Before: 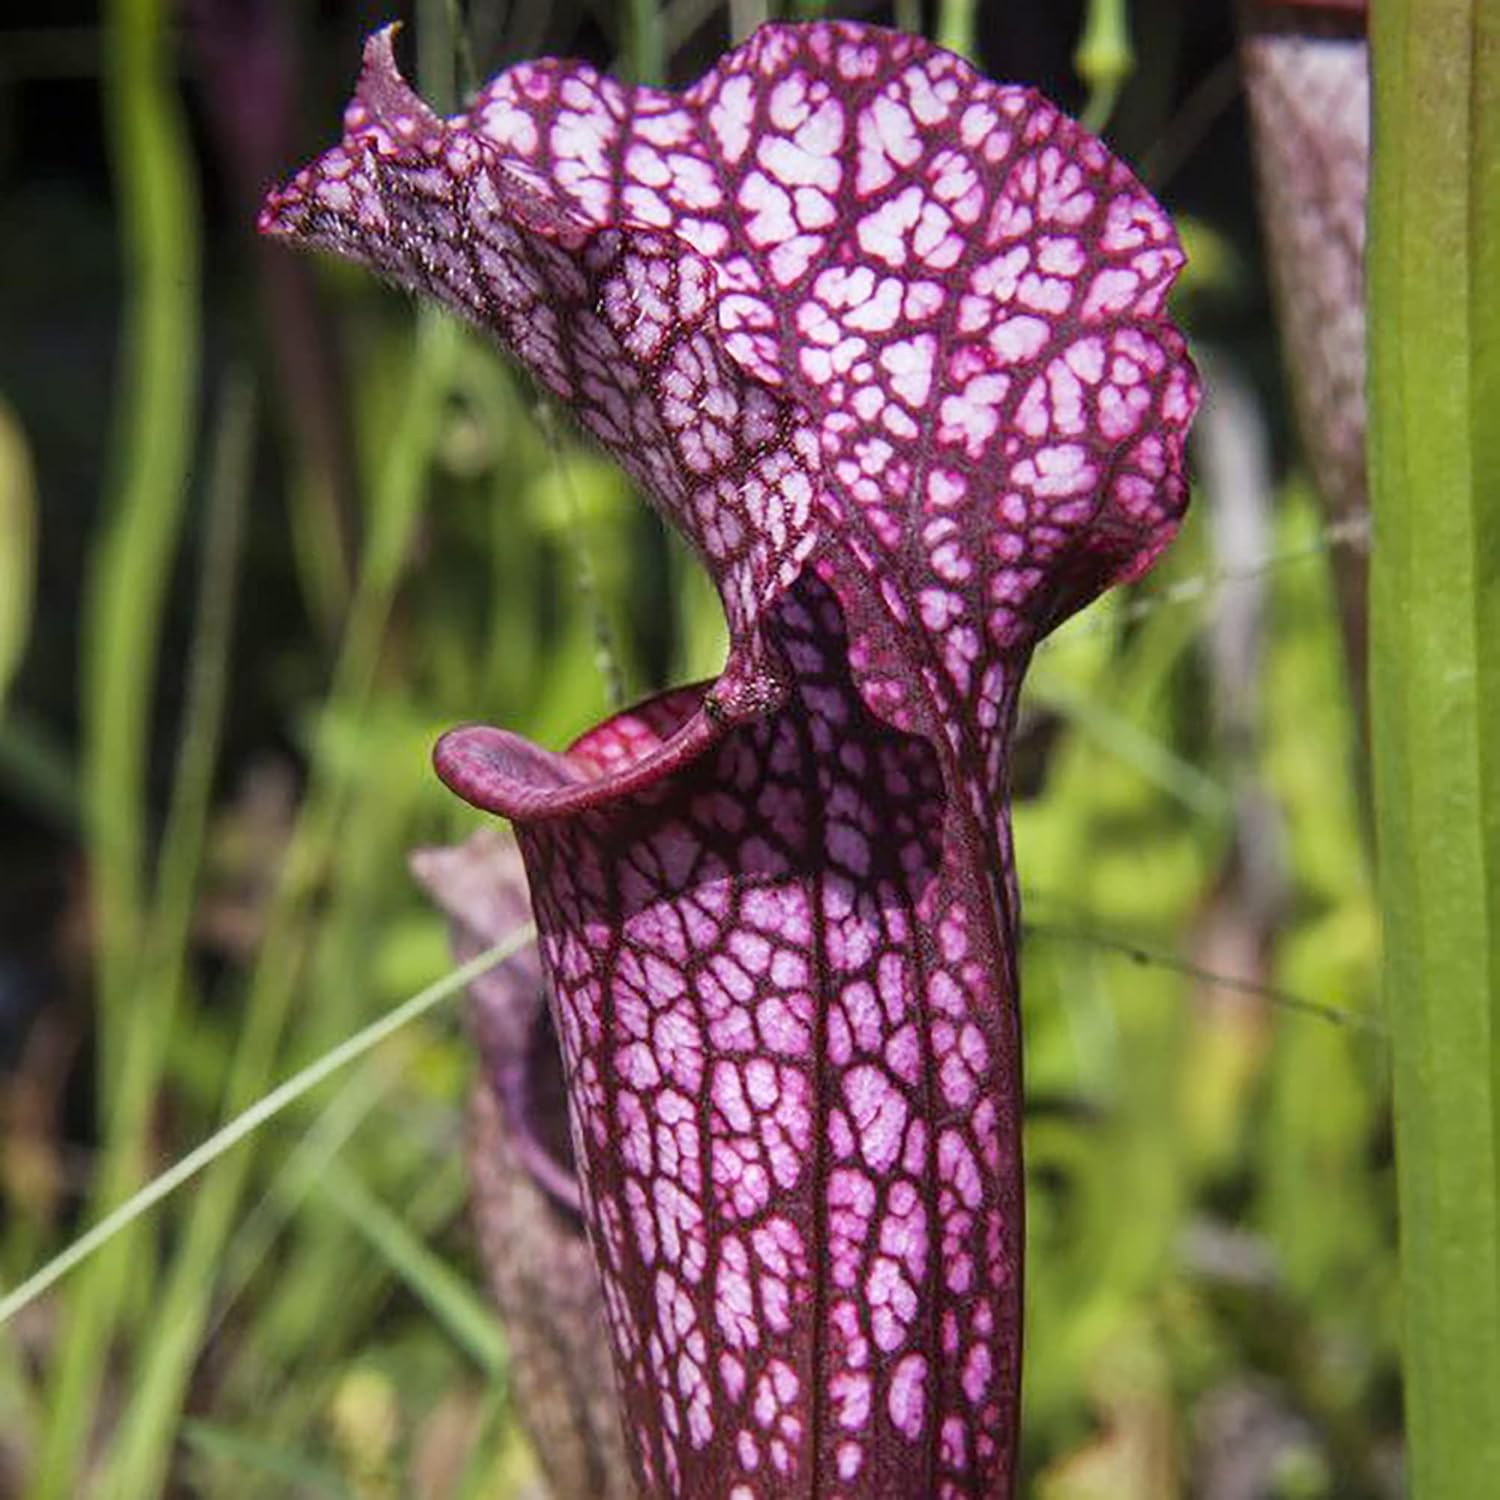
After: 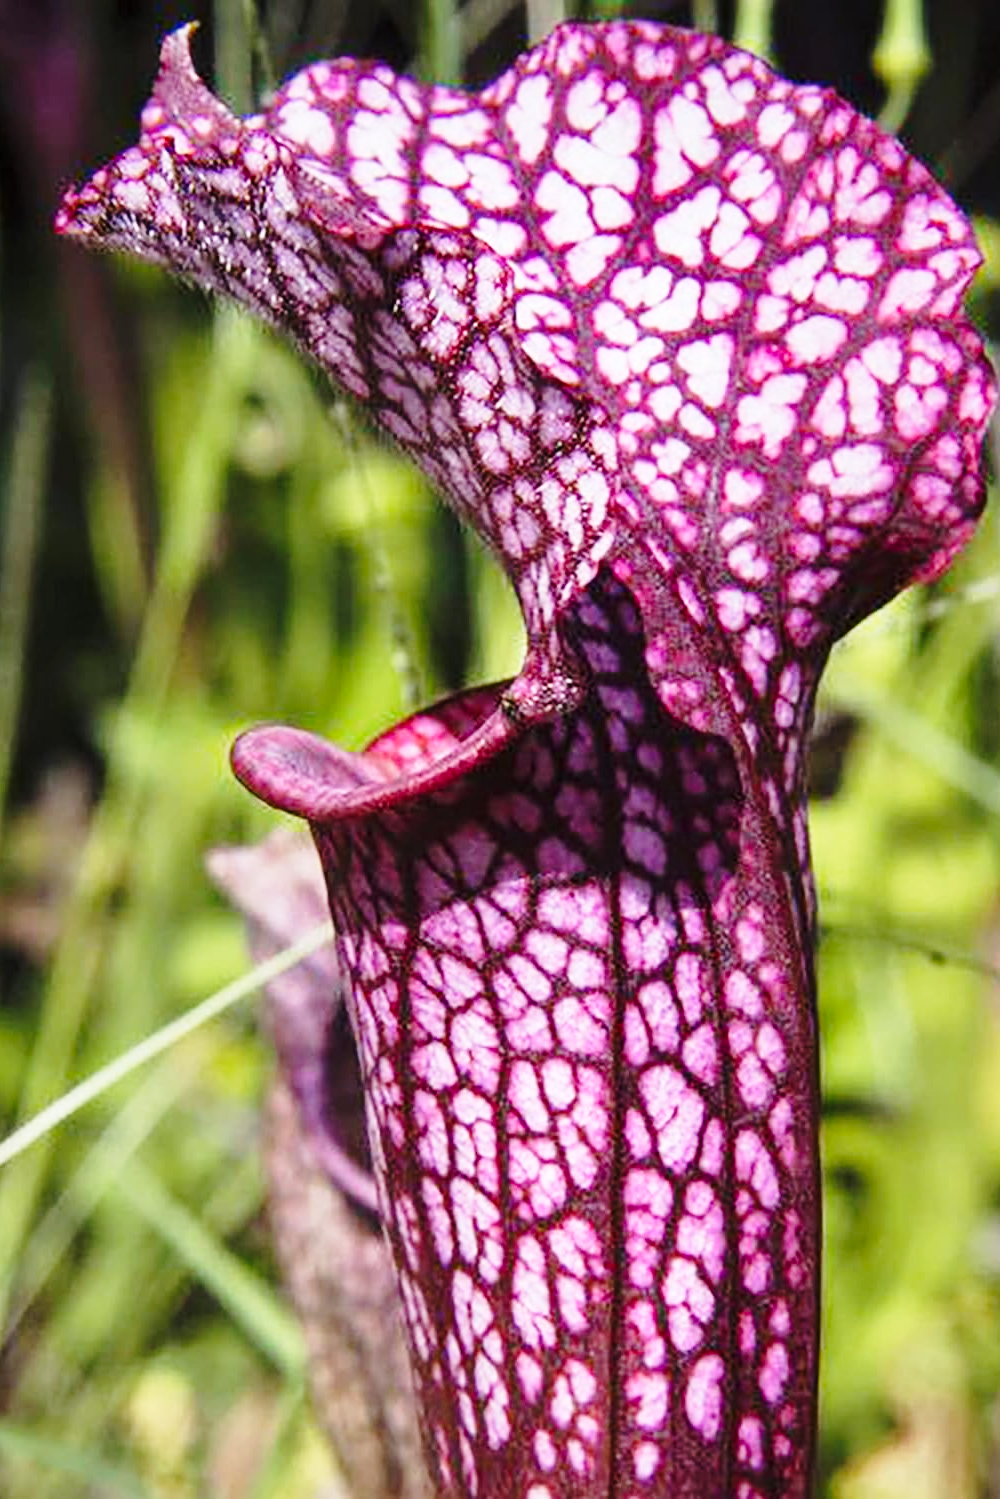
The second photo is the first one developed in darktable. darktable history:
crop and rotate: left 13.558%, right 19.738%
base curve: curves: ch0 [(0, 0) (0.028, 0.03) (0.121, 0.232) (0.46, 0.748) (0.859, 0.968) (1, 1)], preserve colors none
